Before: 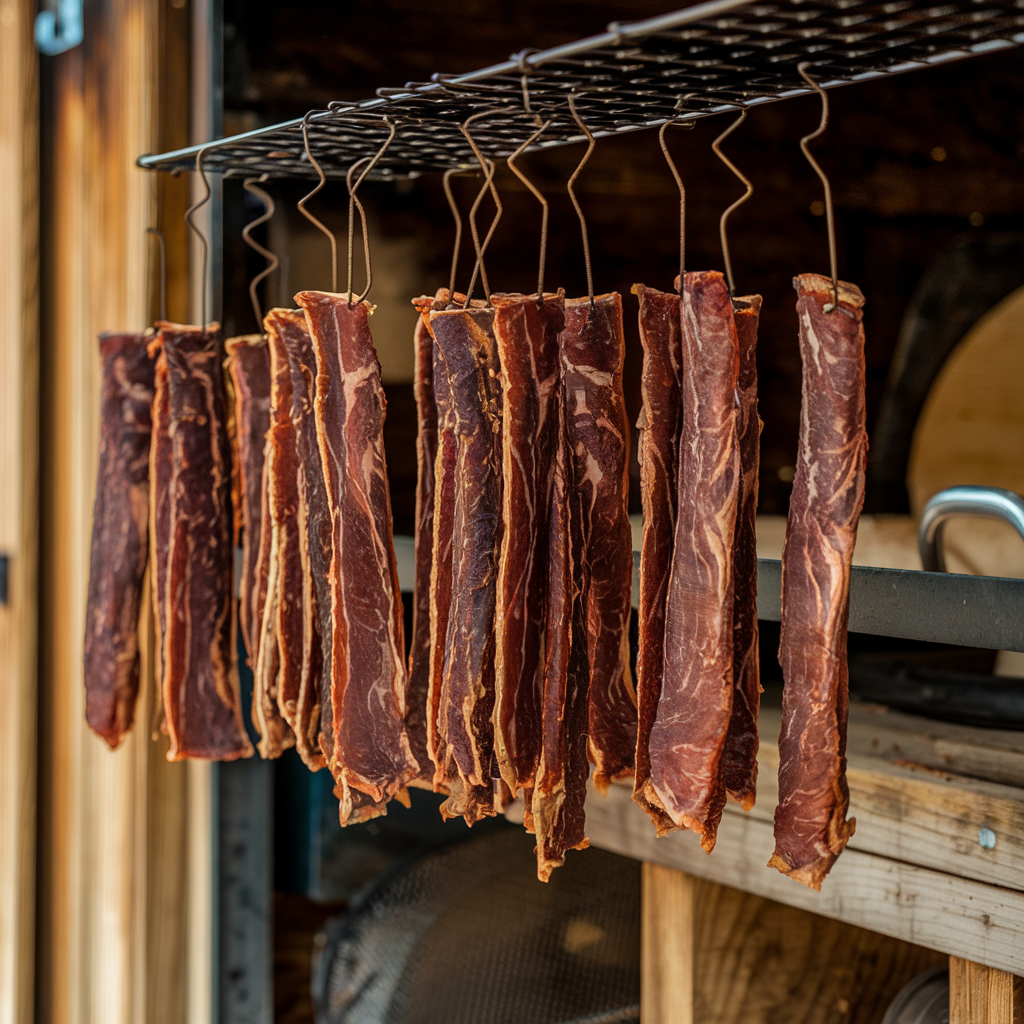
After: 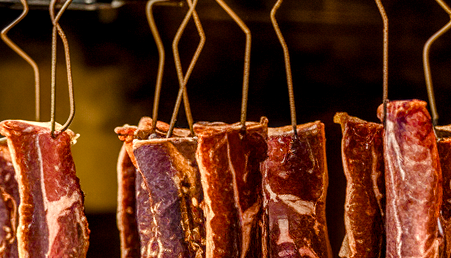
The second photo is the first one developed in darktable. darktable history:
exposure: exposure 0.604 EV, compensate highlight preservation false
color balance rgb: perceptual saturation grading › global saturation 24.598%, perceptual saturation grading › highlights -50.788%, perceptual saturation grading › mid-tones 18.924%, perceptual saturation grading › shadows 60.713%, global vibrance 20%
crop: left 29.078%, top 16.787%, right 26.851%, bottom 58.003%
local contrast: on, module defaults
